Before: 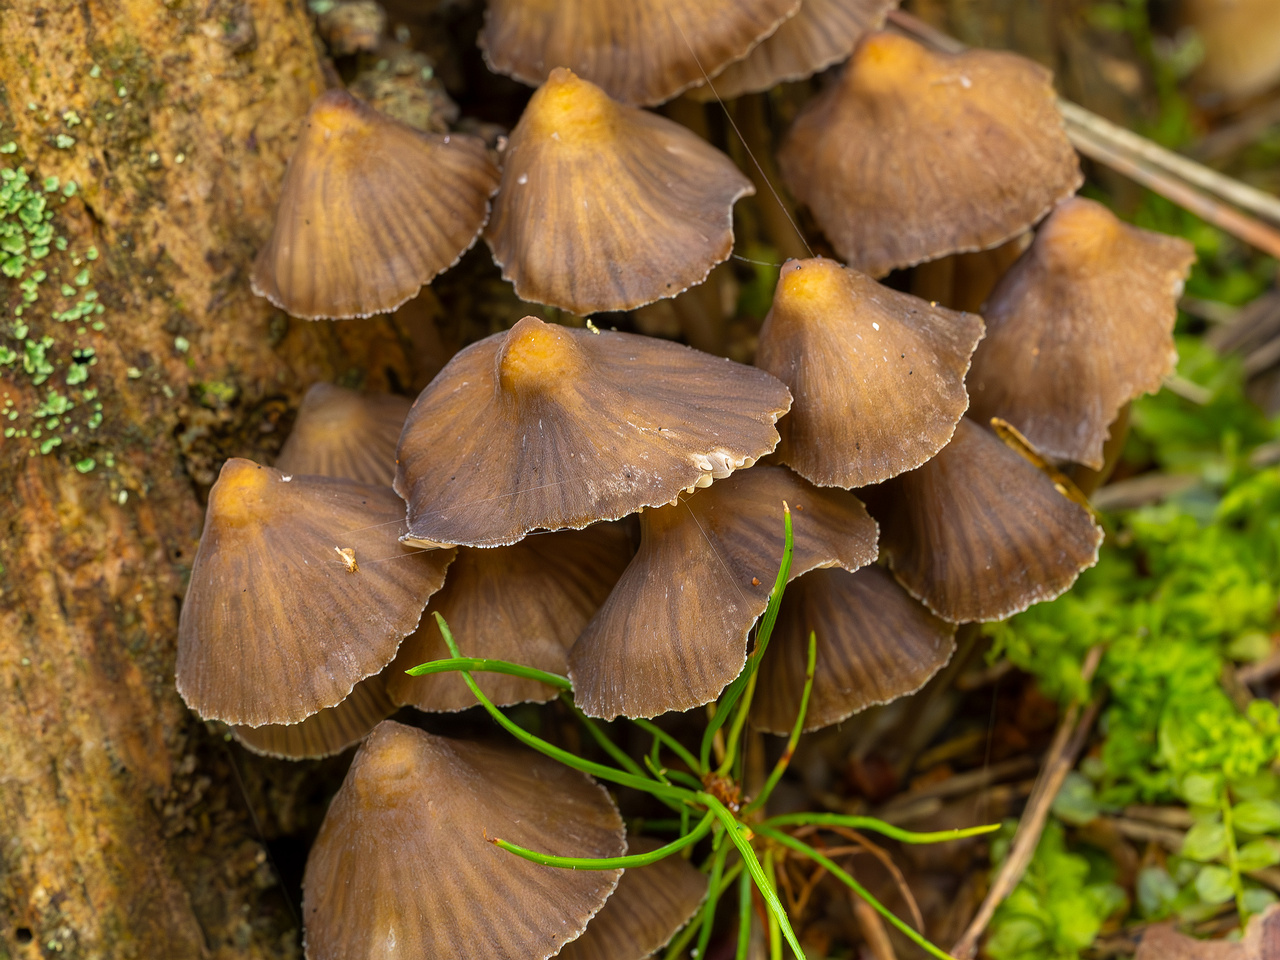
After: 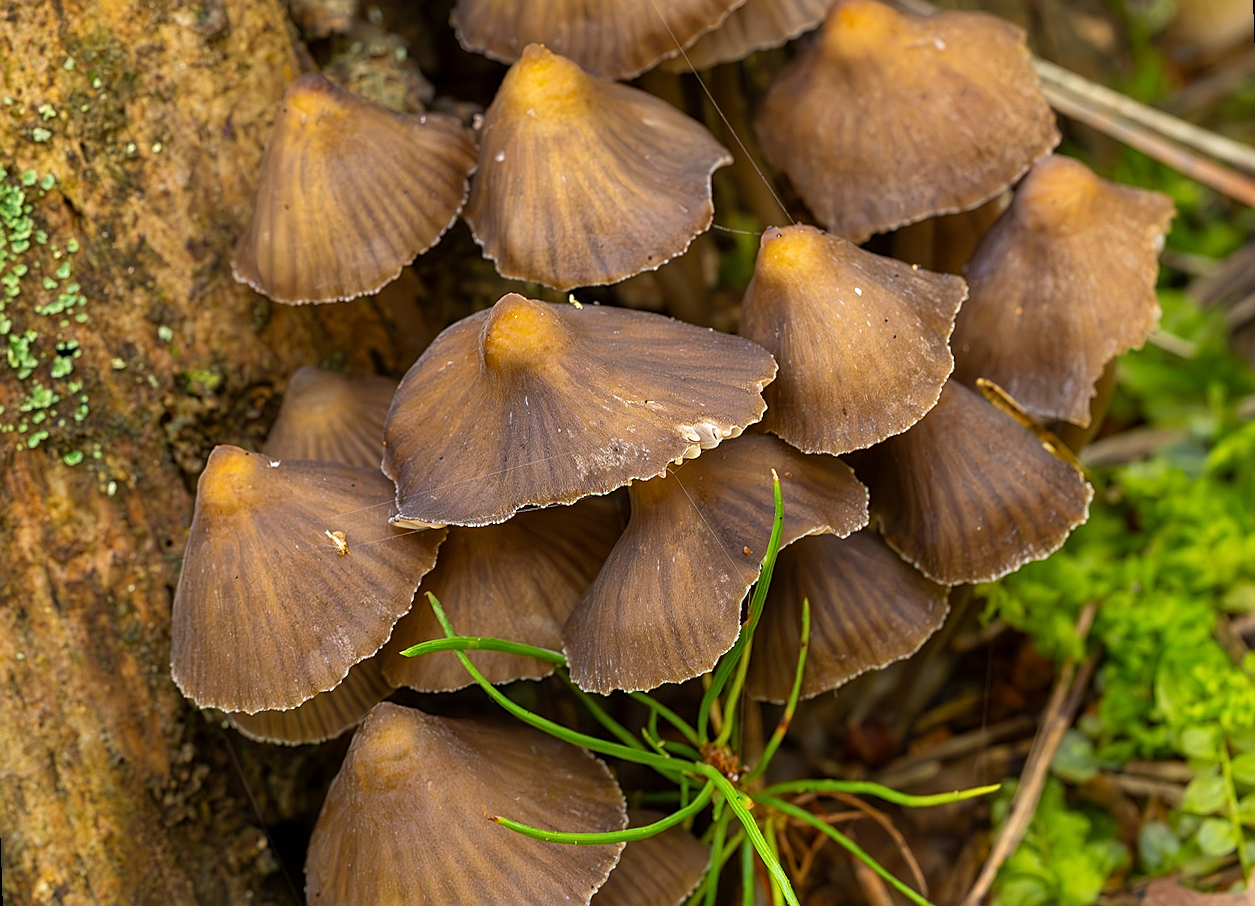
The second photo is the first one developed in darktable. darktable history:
rotate and perspective: rotation -2°, crop left 0.022, crop right 0.978, crop top 0.049, crop bottom 0.951
sharpen: on, module defaults
